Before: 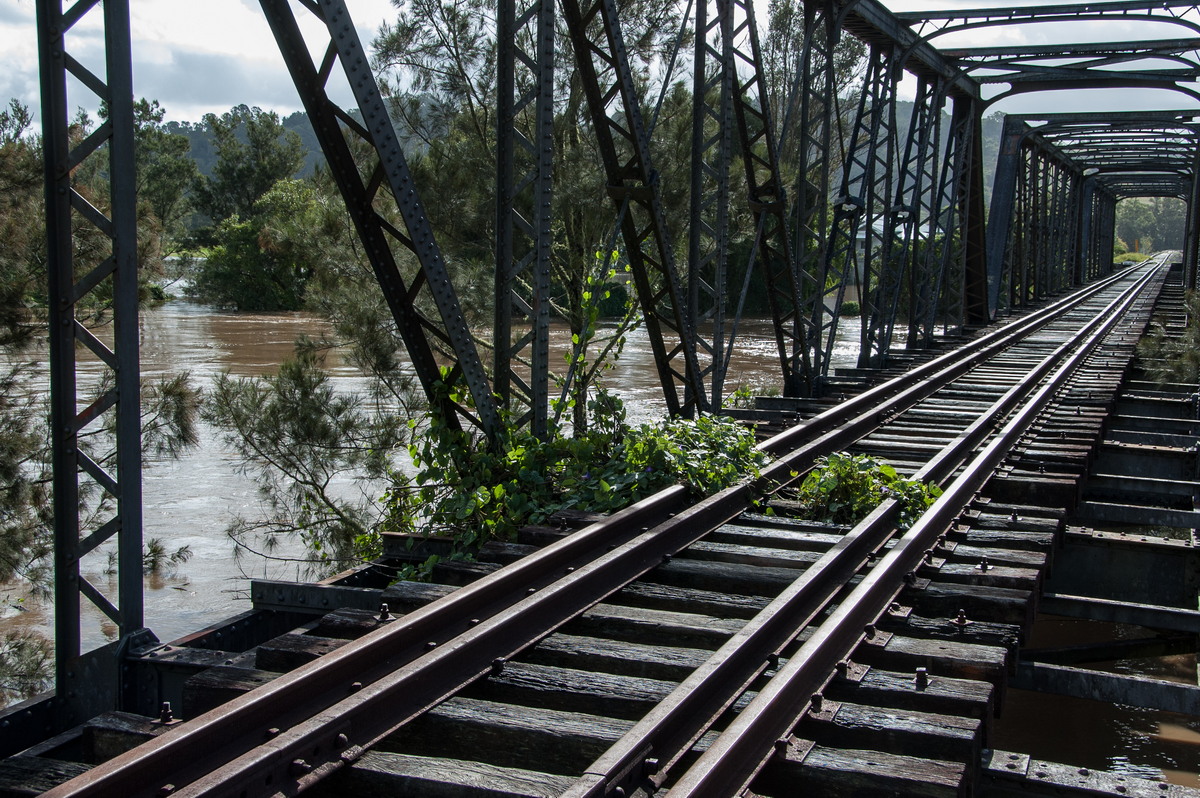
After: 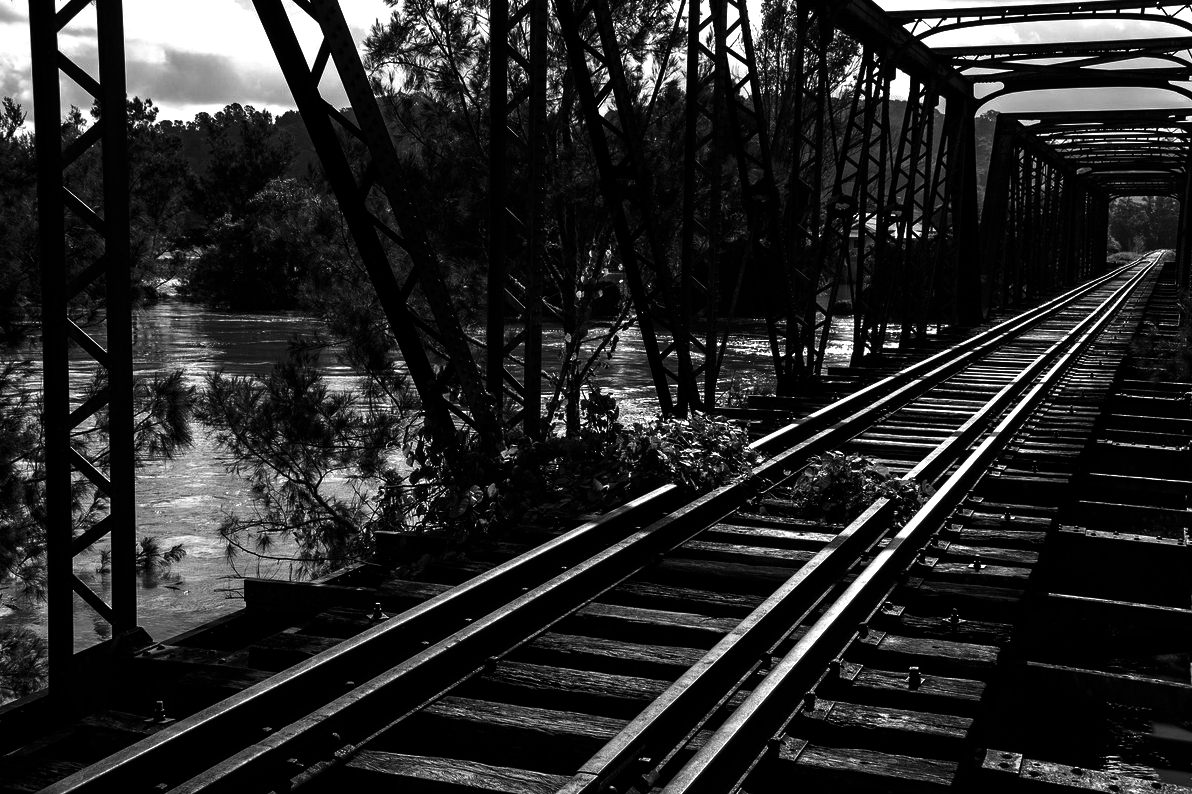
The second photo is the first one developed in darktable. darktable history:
crop and rotate: left 0.614%, top 0.179%, bottom 0.309%
haze removal: compatibility mode true, adaptive false
contrast brightness saturation: contrast -0.03, brightness -0.59, saturation -1
color balance rgb: shadows lift › chroma 1%, shadows lift › hue 217.2°, power › hue 310.8°, highlights gain › chroma 2%, highlights gain › hue 44.4°, global offset › luminance 0.25%, global offset › hue 171.6°, perceptual saturation grading › global saturation 14.09%, perceptual saturation grading › highlights -30%, perceptual saturation grading › shadows 50.67%, global vibrance 25%, contrast 20%
tone curve: curves: ch0 [(0, 0) (0.003, 0.003) (0.011, 0.011) (0.025, 0.025) (0.044, 0.045) (0.069, 0.07) (0.1, 0.101) (0.136, 0.138) (0.177, 0.18) (0.224, 0.228) (0.277, 0.281) (0.335, 0.34) (0.399, 0.405) (0.468, 0.475) (0.543, 0.551) (0.623, 0.633) (0.709, 0.72) (0.801, 0.813) (0.898, 0.907) (1, 1)], preserve colors none
